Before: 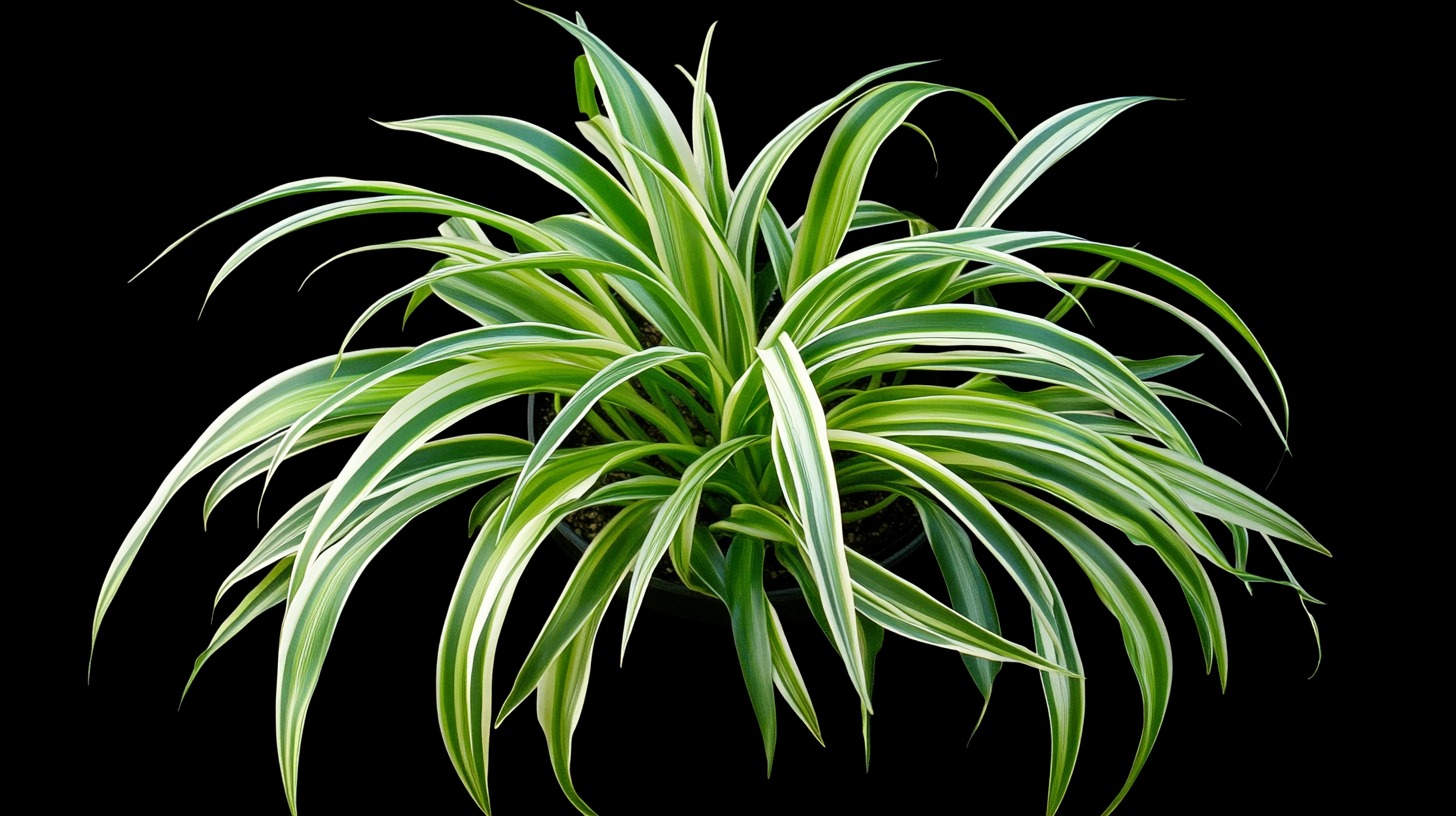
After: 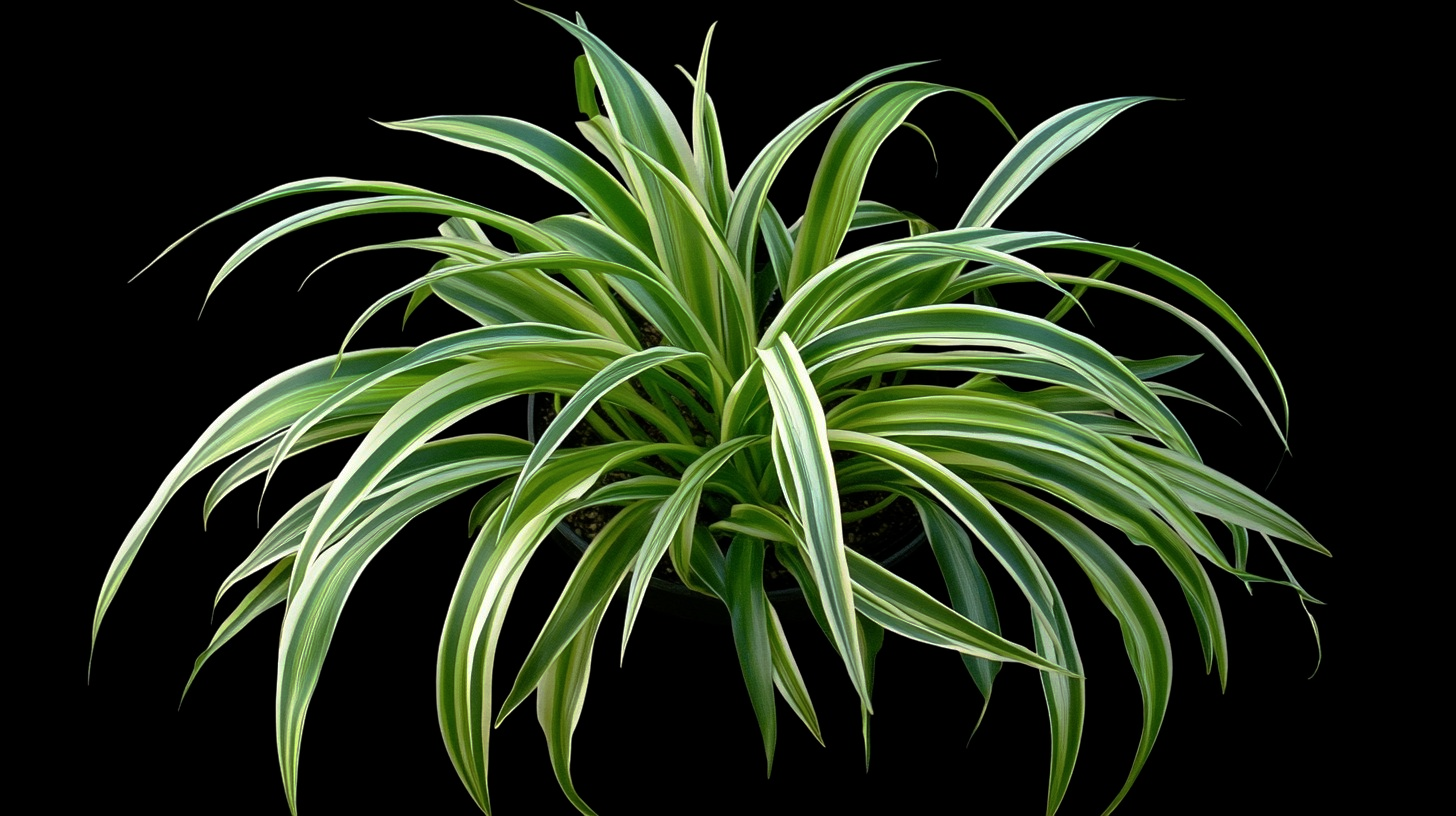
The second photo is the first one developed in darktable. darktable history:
exposure: exposure -0.004 EV, compensate exposure bias true, compensate highlight preservation false
base curve: curves: ch0 [(0, 0) (0.595, 0.418) (1, 1)], preserve colors none
shadows and highlights: shadows 2.34, highlights -18.84, soften with gaussian
